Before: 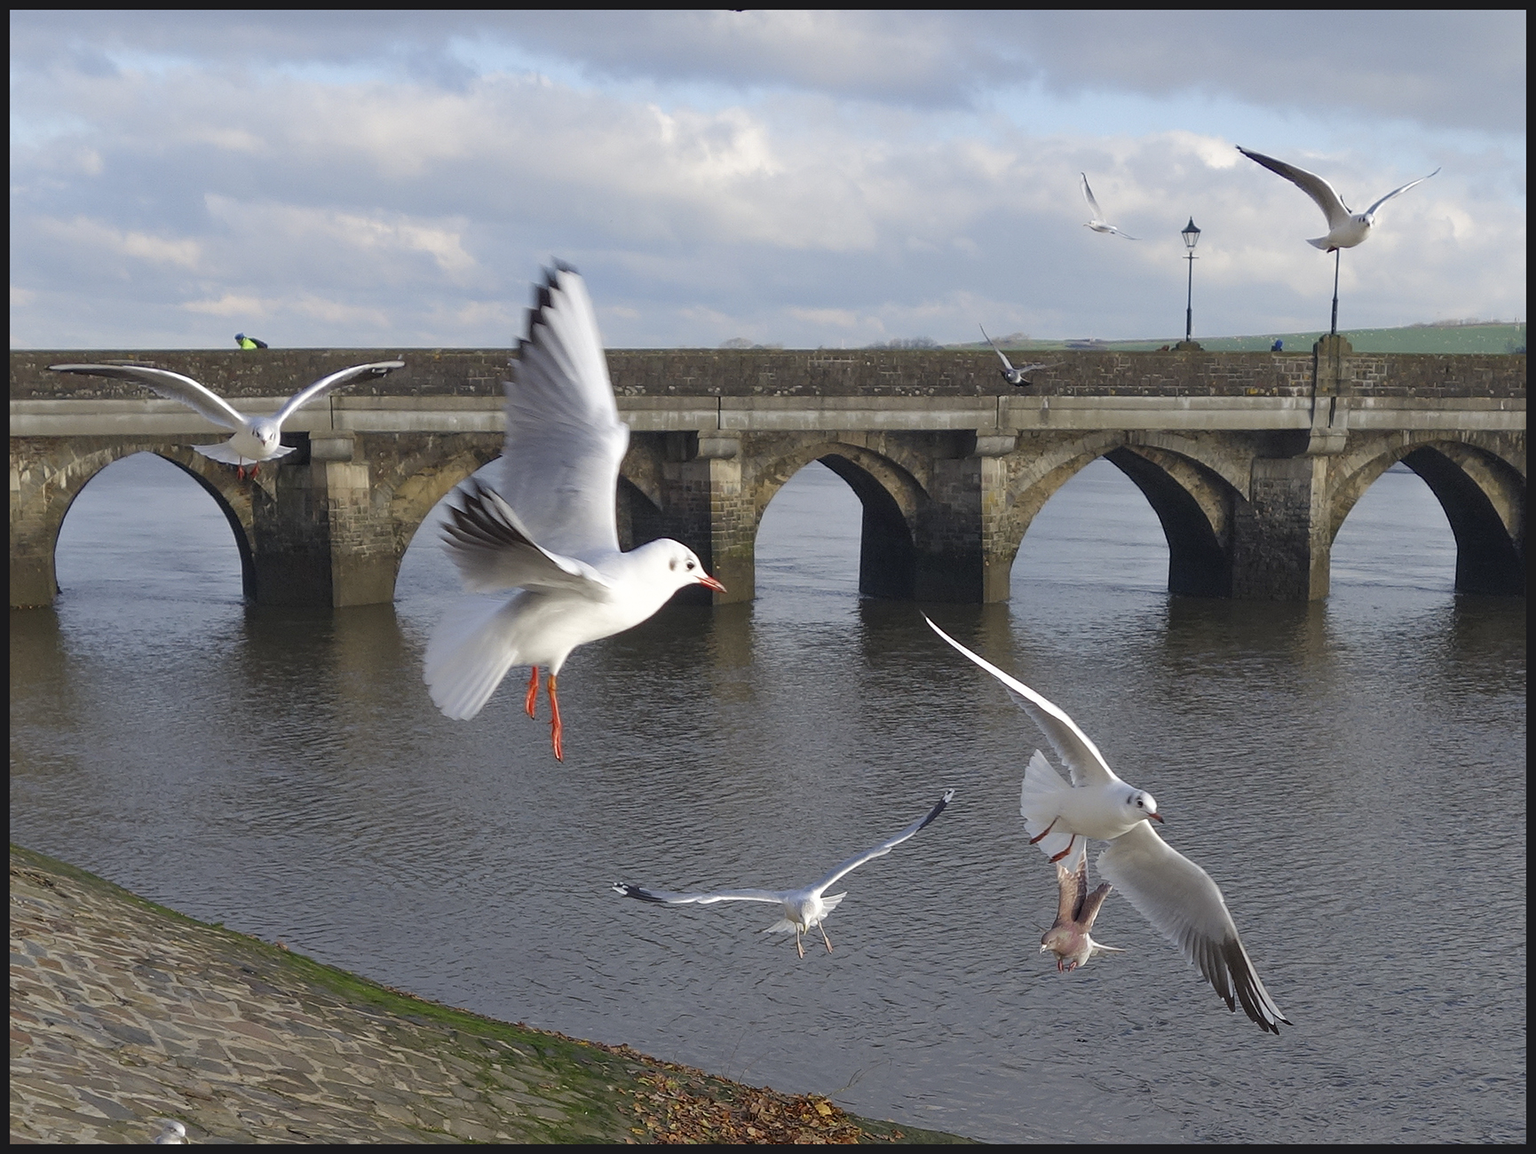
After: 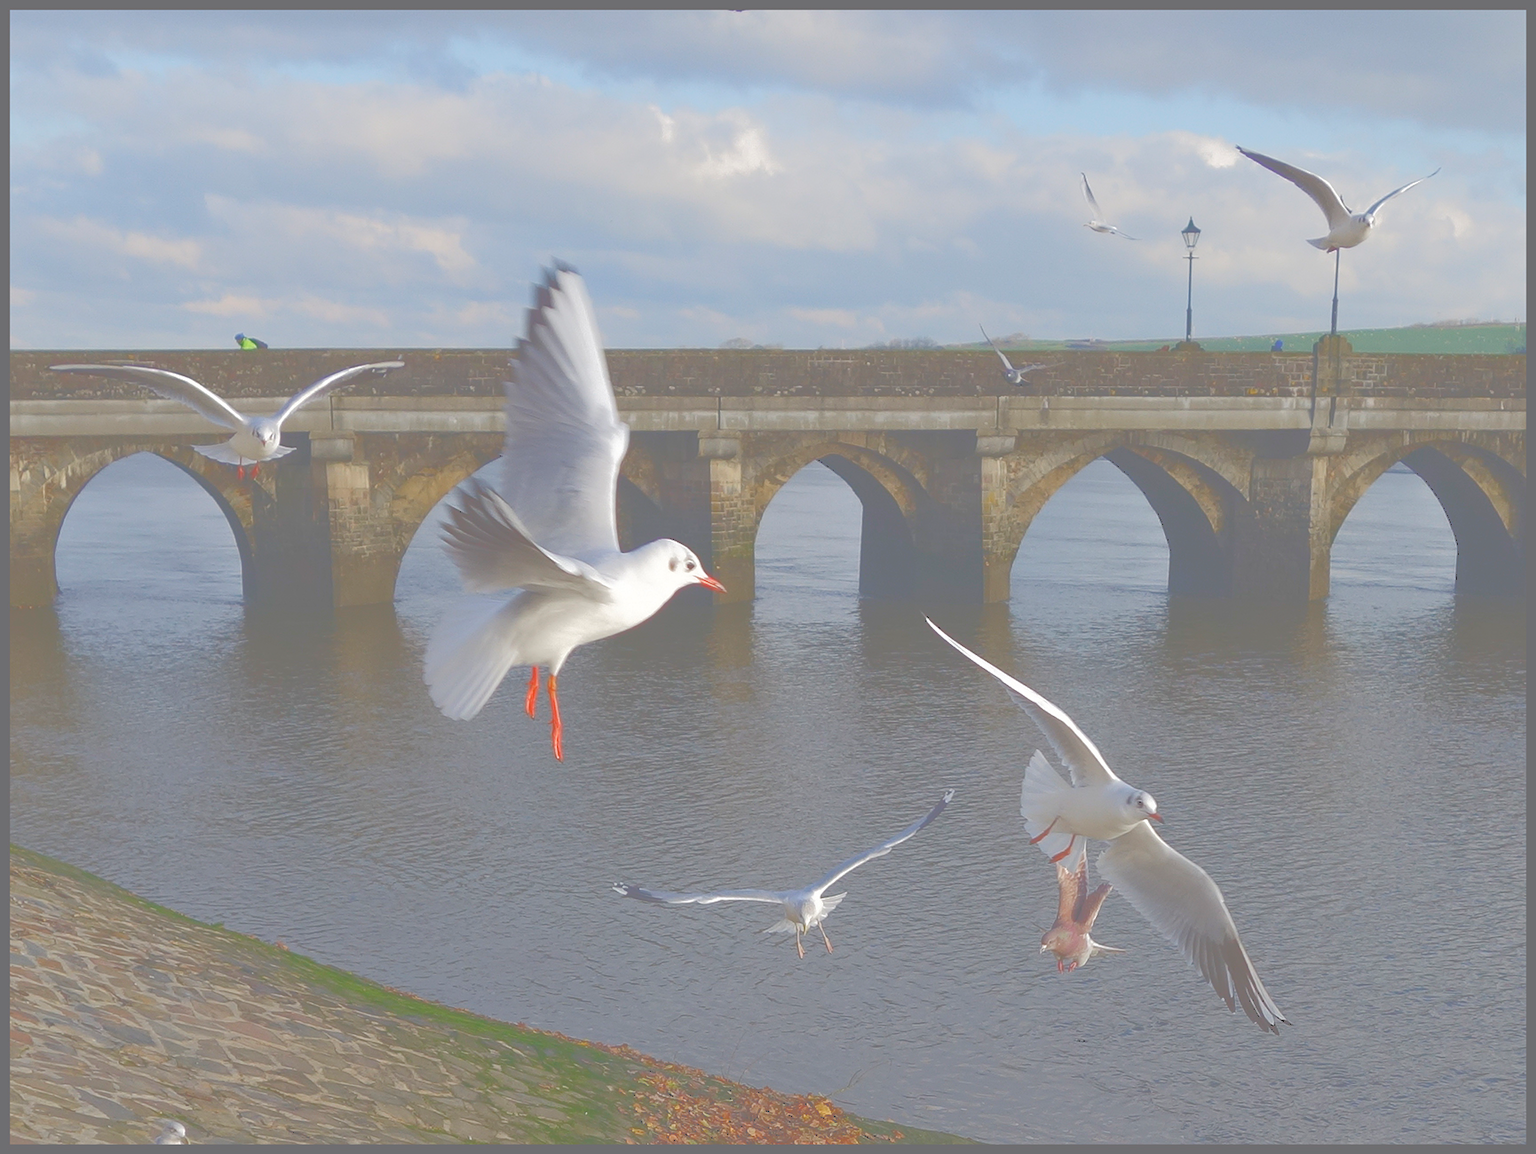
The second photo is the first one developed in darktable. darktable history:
tone curve: curves: ch0 [(0, 0) (0.003, 0.453) (0.011, 0.457) (0.025, 0.457) (0.044, 0.463) (0.069, 0.464) (0.1, 0.471) (0.136, 0.475) (0.177, 0.481) (0.224, 0.486) (0.277, 0.496) (0.335, 0.515) (0.399, 0.544) (0.468, 0.577) (0.543, 0.621) (0.623, 0.67) (0.709, 0.73) (0.801, 0.788) (0.898, 0.848) (1, 1)], color space Lab, independent channels, preserve colors none
